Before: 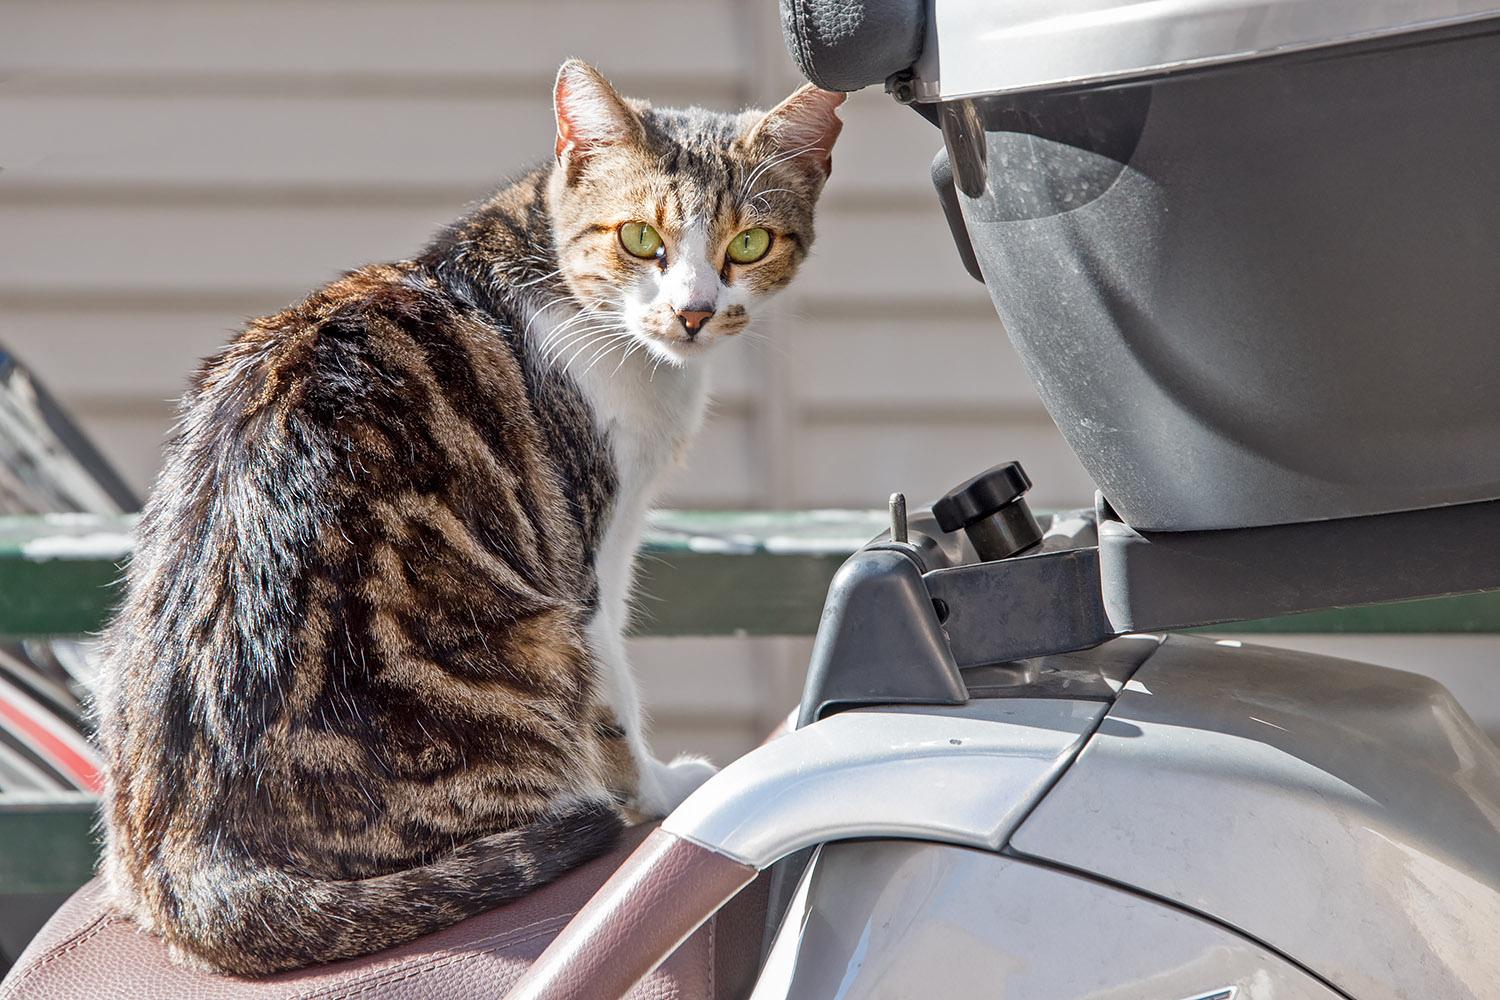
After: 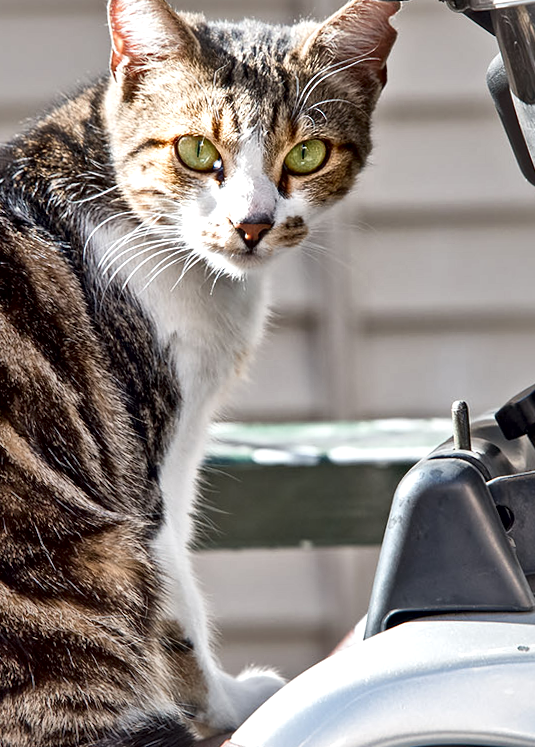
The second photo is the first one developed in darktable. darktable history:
rotate and perspective: rotation -1.24°, automatic cropping off
local contrast: mode bilateral grid, contrast 44, coarseness 69, detail 214%, midtone range 0.2
crop and rotate: left 29.476%, top 10.214%, right 35.32%, bottom 17.333%
